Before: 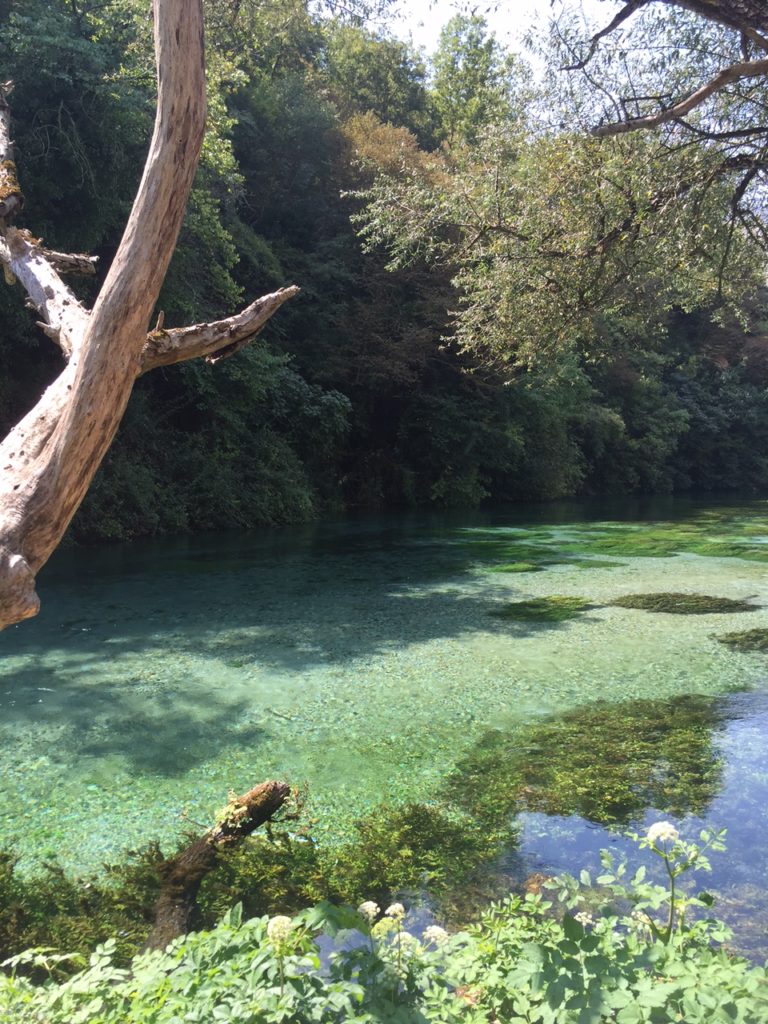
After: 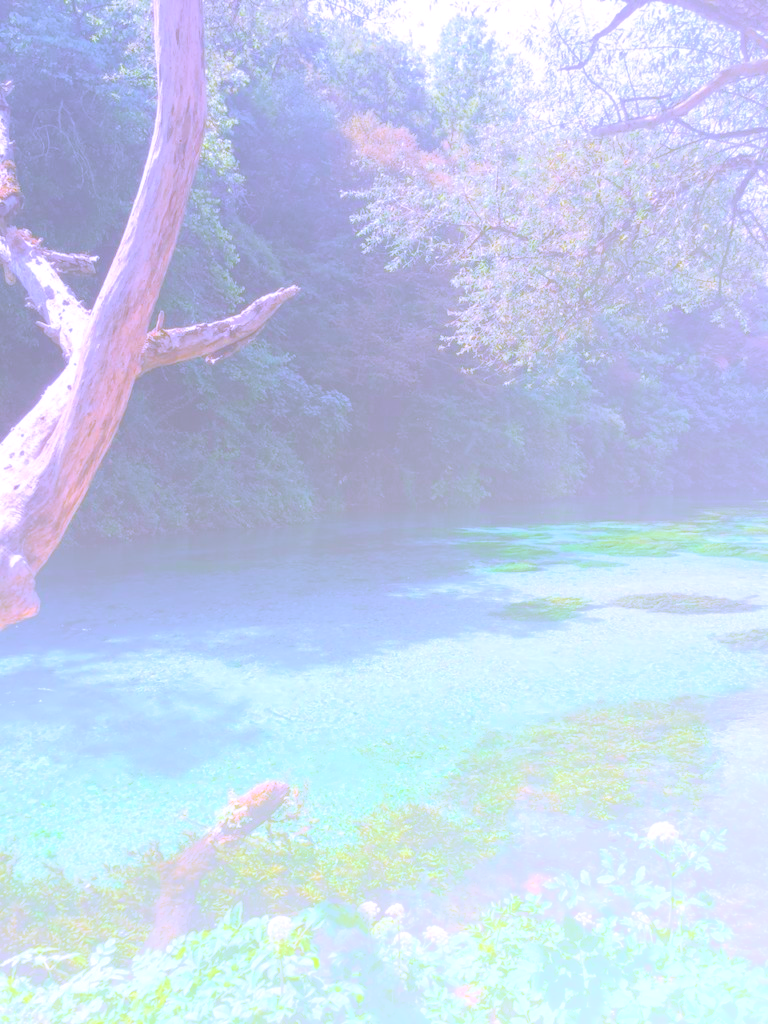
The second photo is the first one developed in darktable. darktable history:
velvia: on, module defaults
bloom: size 70%, threshold 25%, strength 70%
white balance: red 0.98, blue 1.61
